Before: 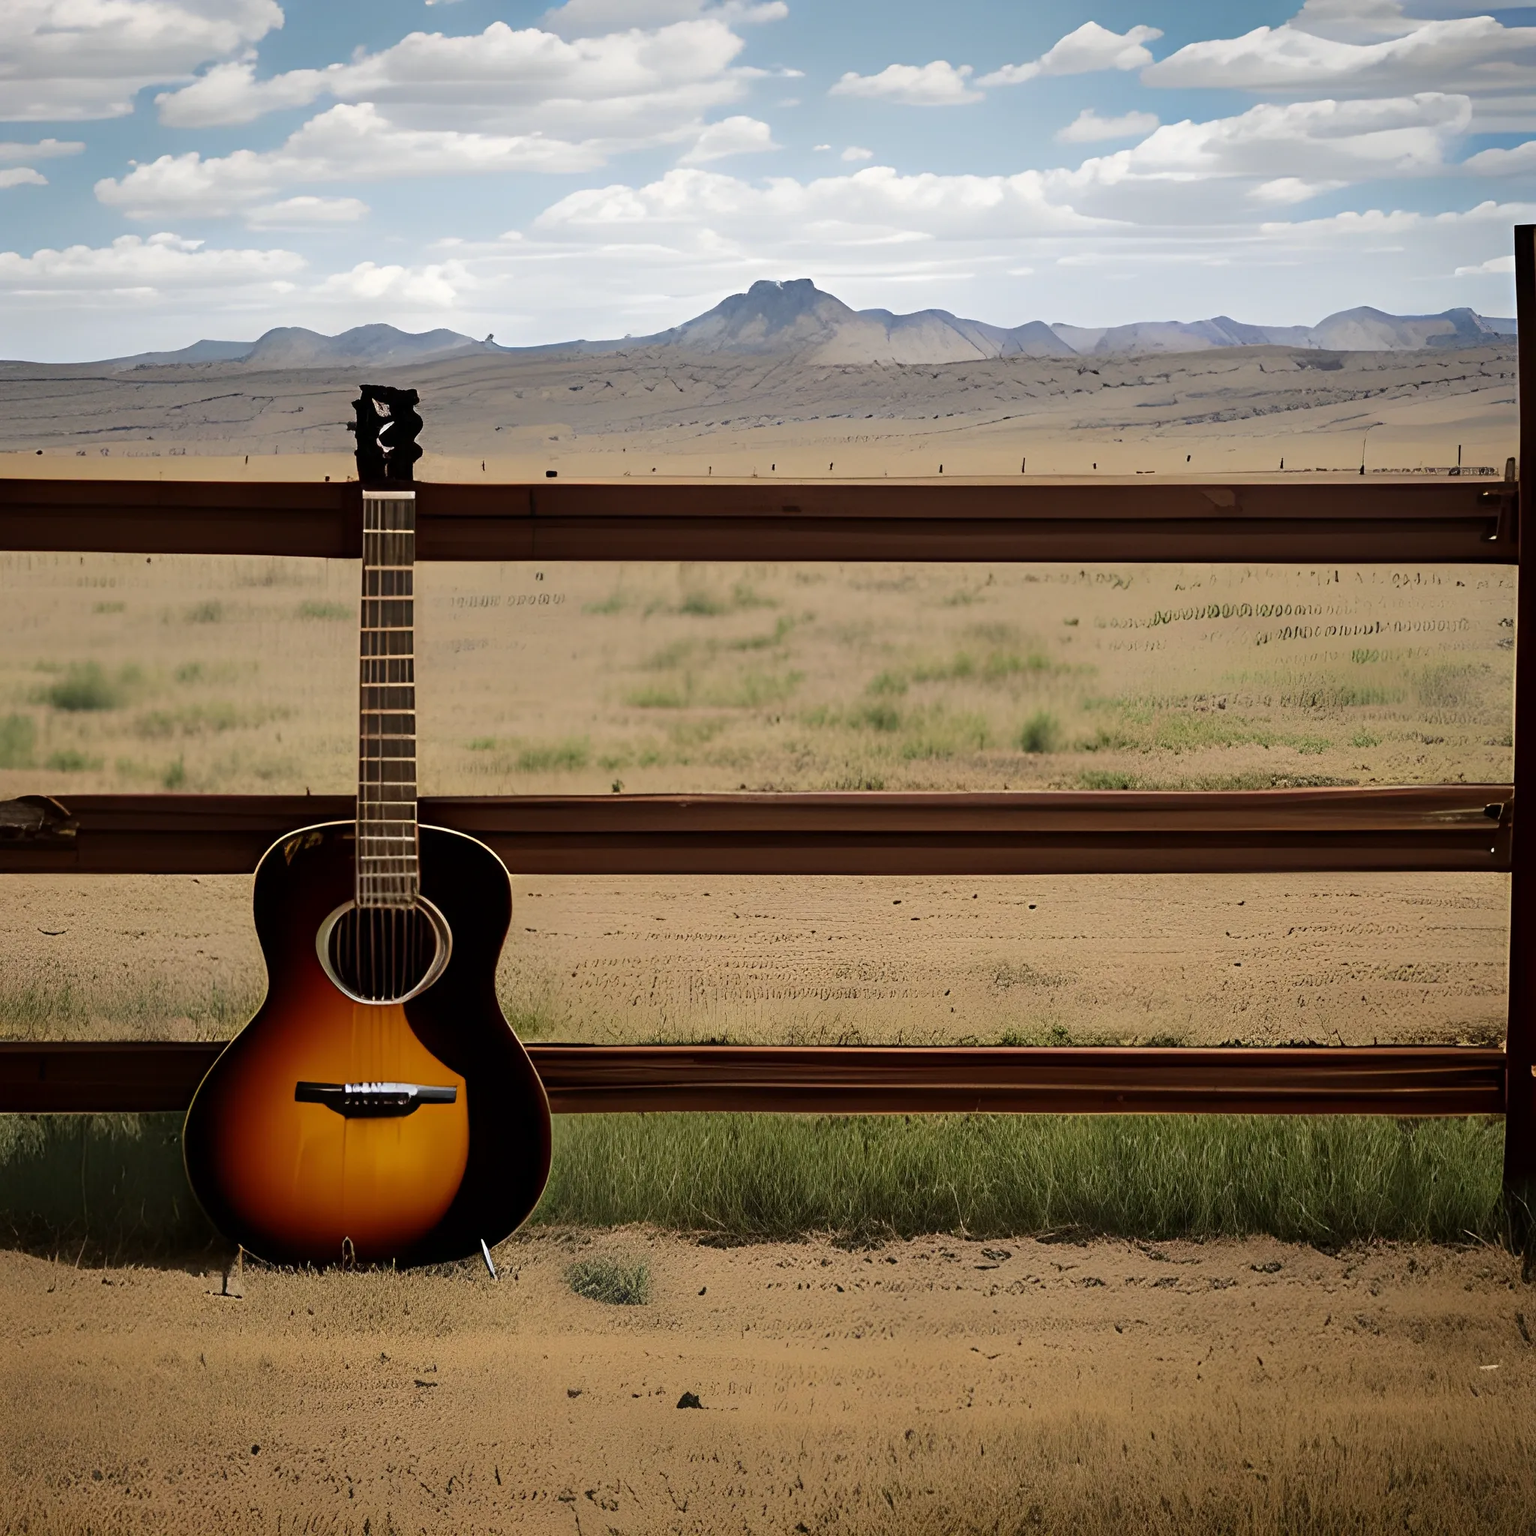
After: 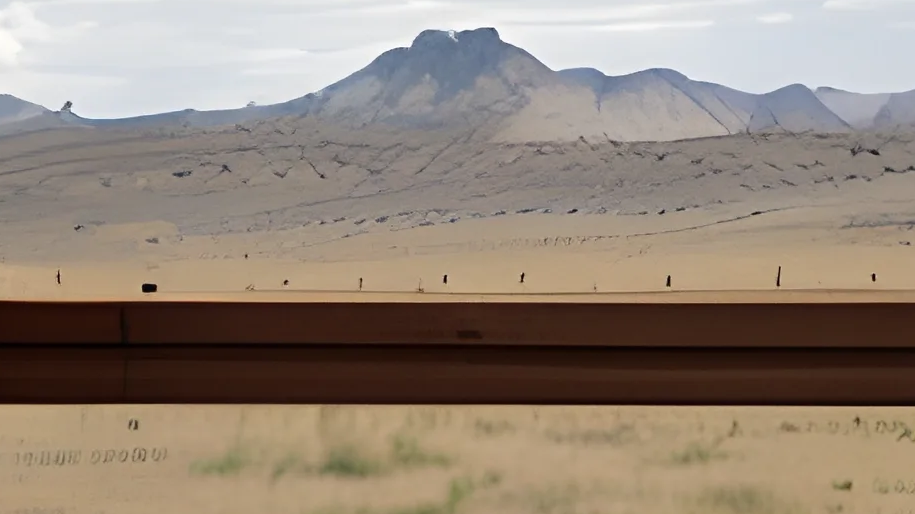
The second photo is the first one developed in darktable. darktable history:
crop: left 28.64%, top 16.832%, right 26.637%, bottom 58.055%
levels: levels [0, 0.498, 1]
